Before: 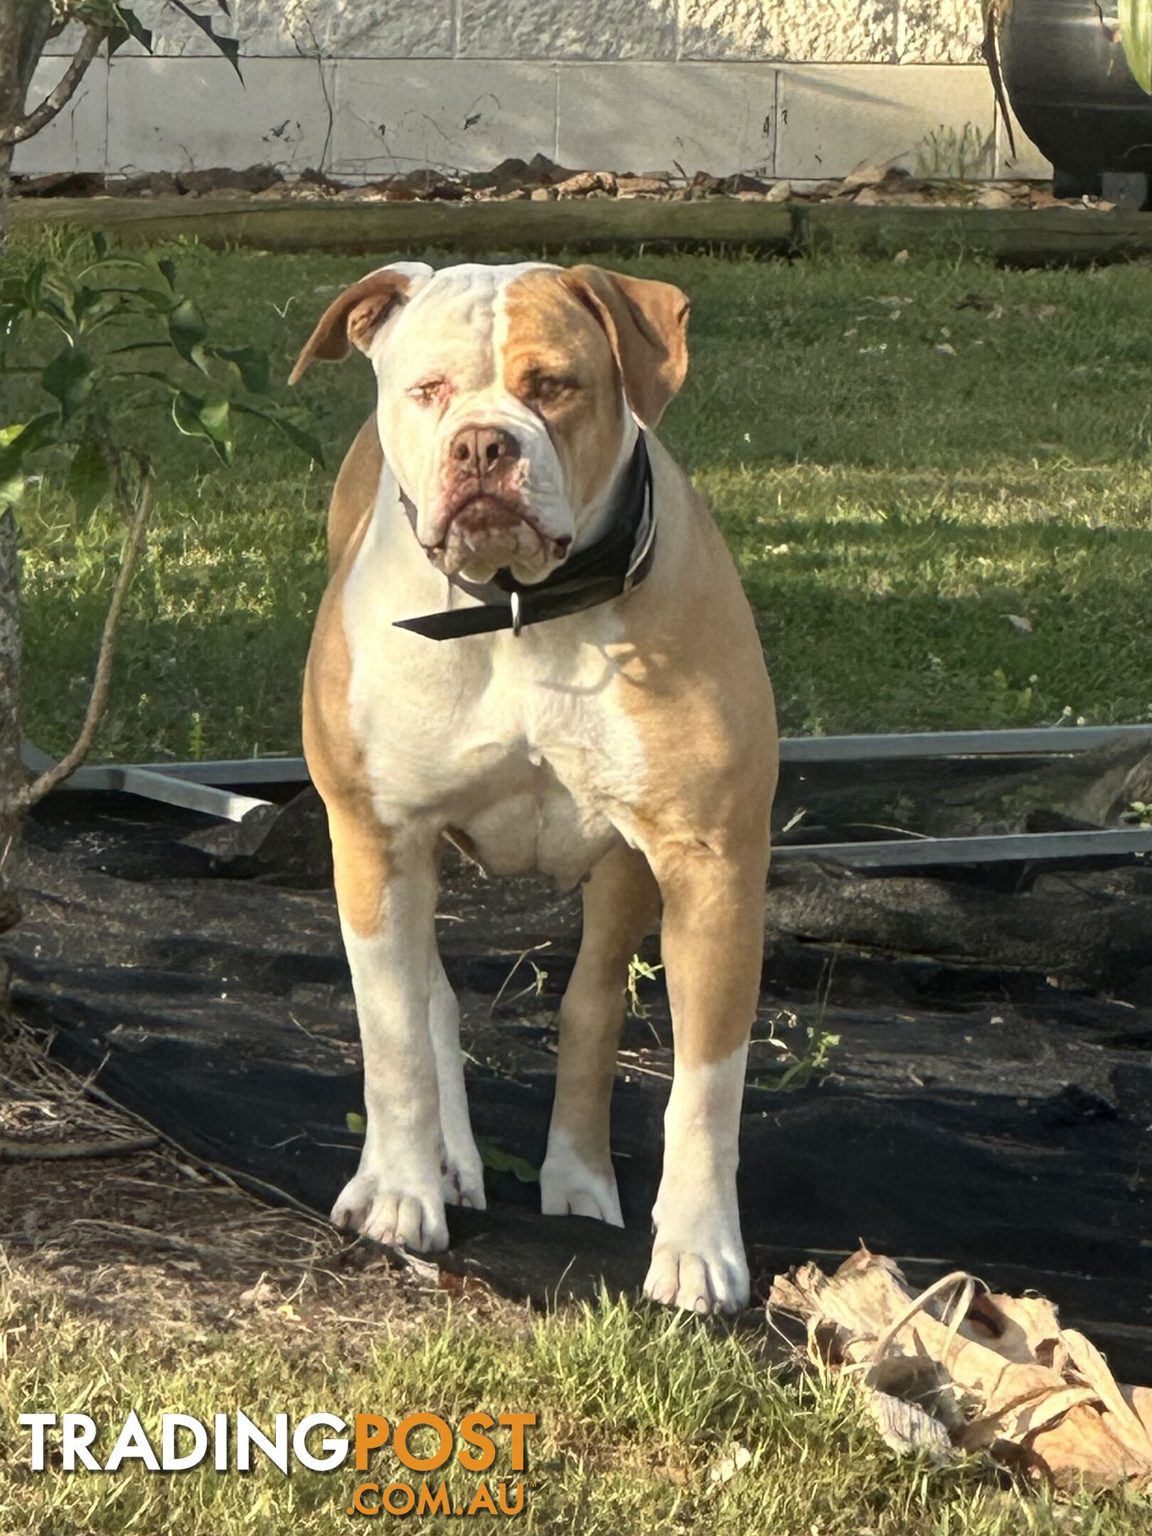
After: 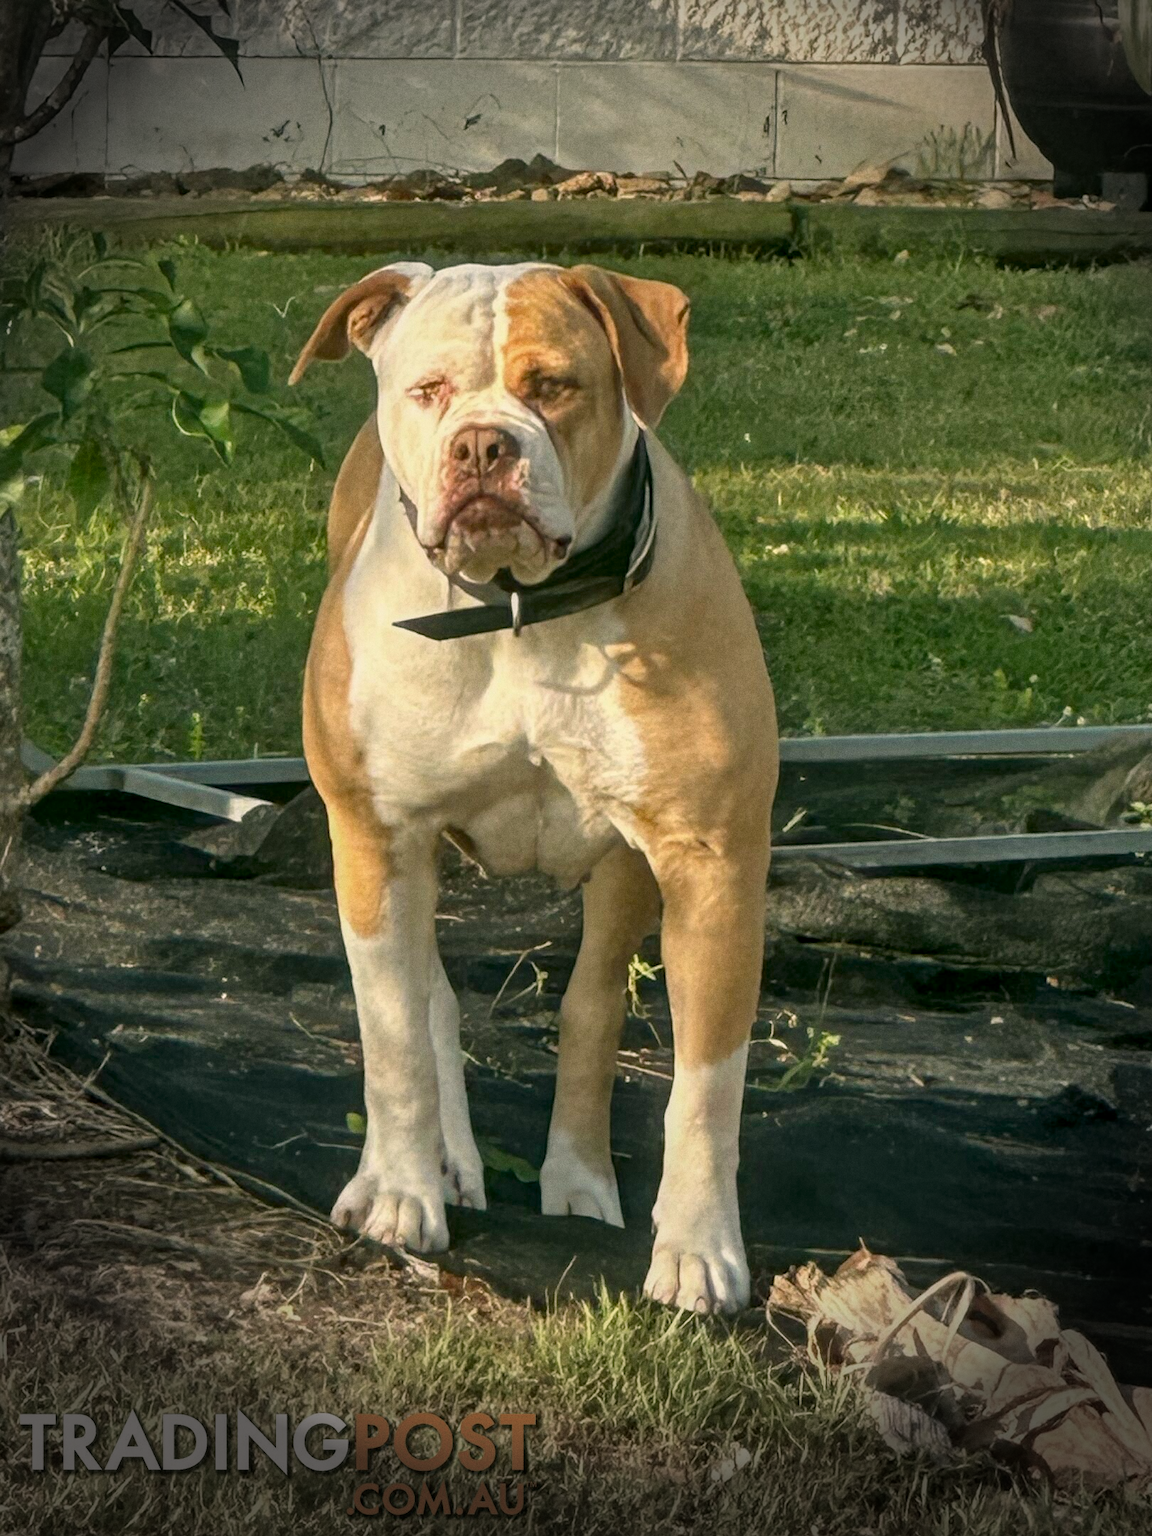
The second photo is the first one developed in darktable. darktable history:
vignetting: fall-off start 76.42%, fall-off radius 27.36%, brightness -0.872, center (0.037, -0.09), width/height ratio 0.971
shadows and highlights: shadows 0, highlights 40
local contrast: on, module defaults
grain: coarseness 0.09 ISO
tone equalizer: -8 EV 0.25 EV, -7 EV 0.417 EV, -6 EV 0.417 EV, -5 EV 0.25 EV, -3 EV -0.25 EV, -2 EV -0.417 EV, -1 EV -0.417 EV, +0 EV -0.25 EV, edges refinement/feathering 500, mask exposure compensation -1.57 EV, preserve details guided filter
color correction: highlights a* 4.02, highlights b* 4.98, shadows a* -7.55, shadows b* 4.98
